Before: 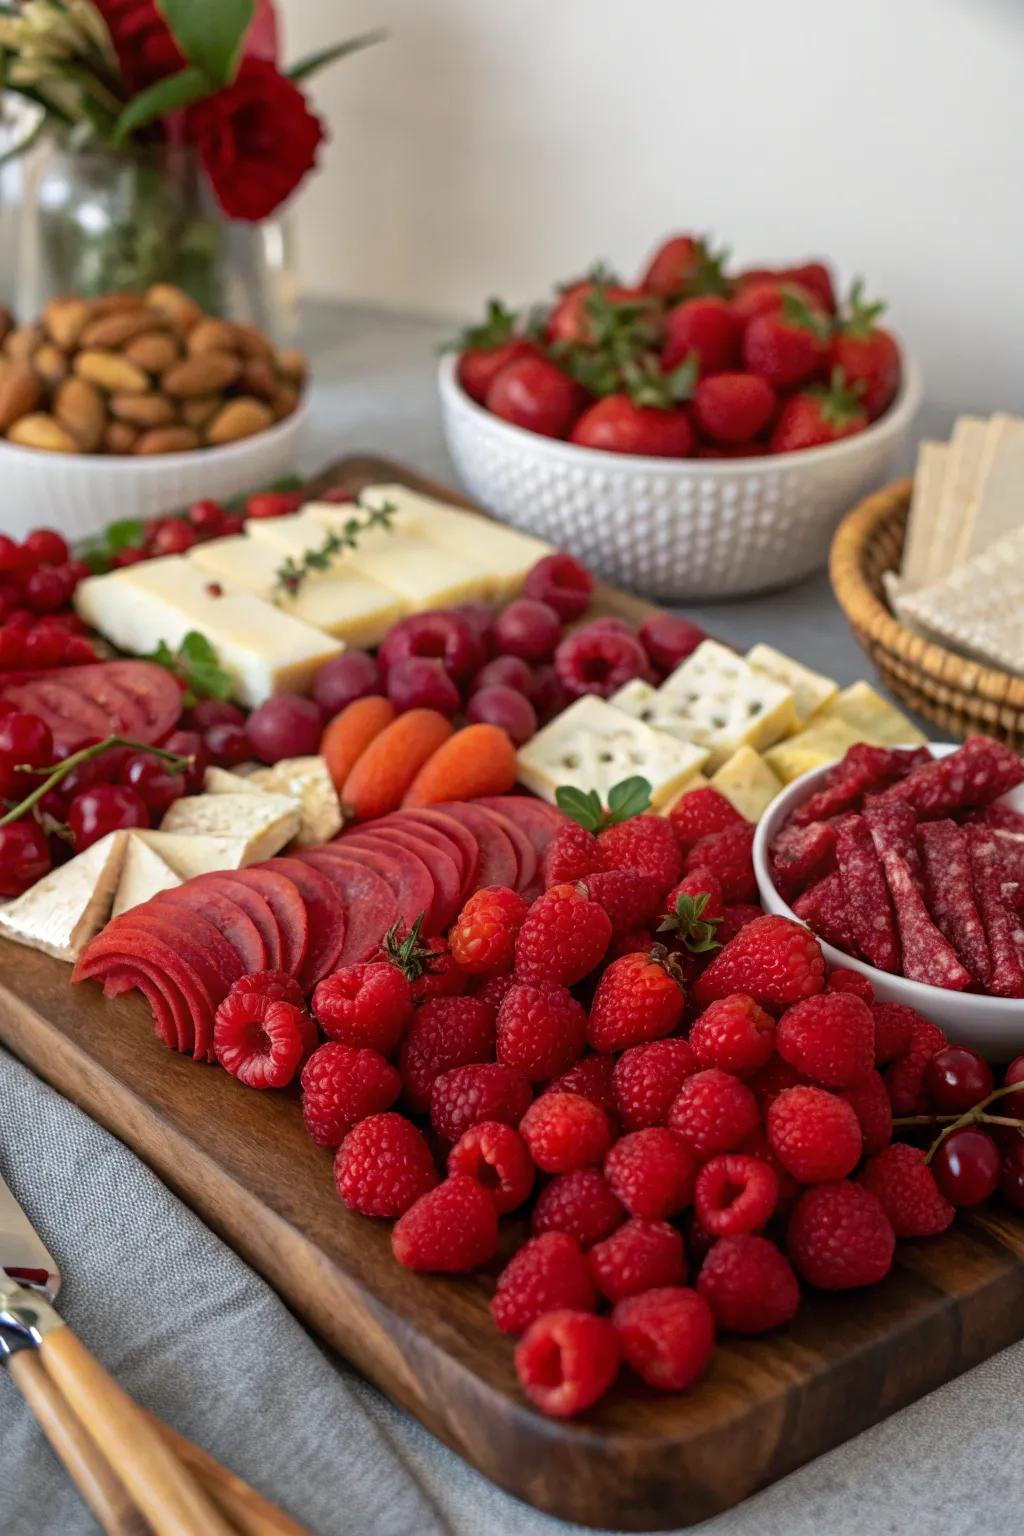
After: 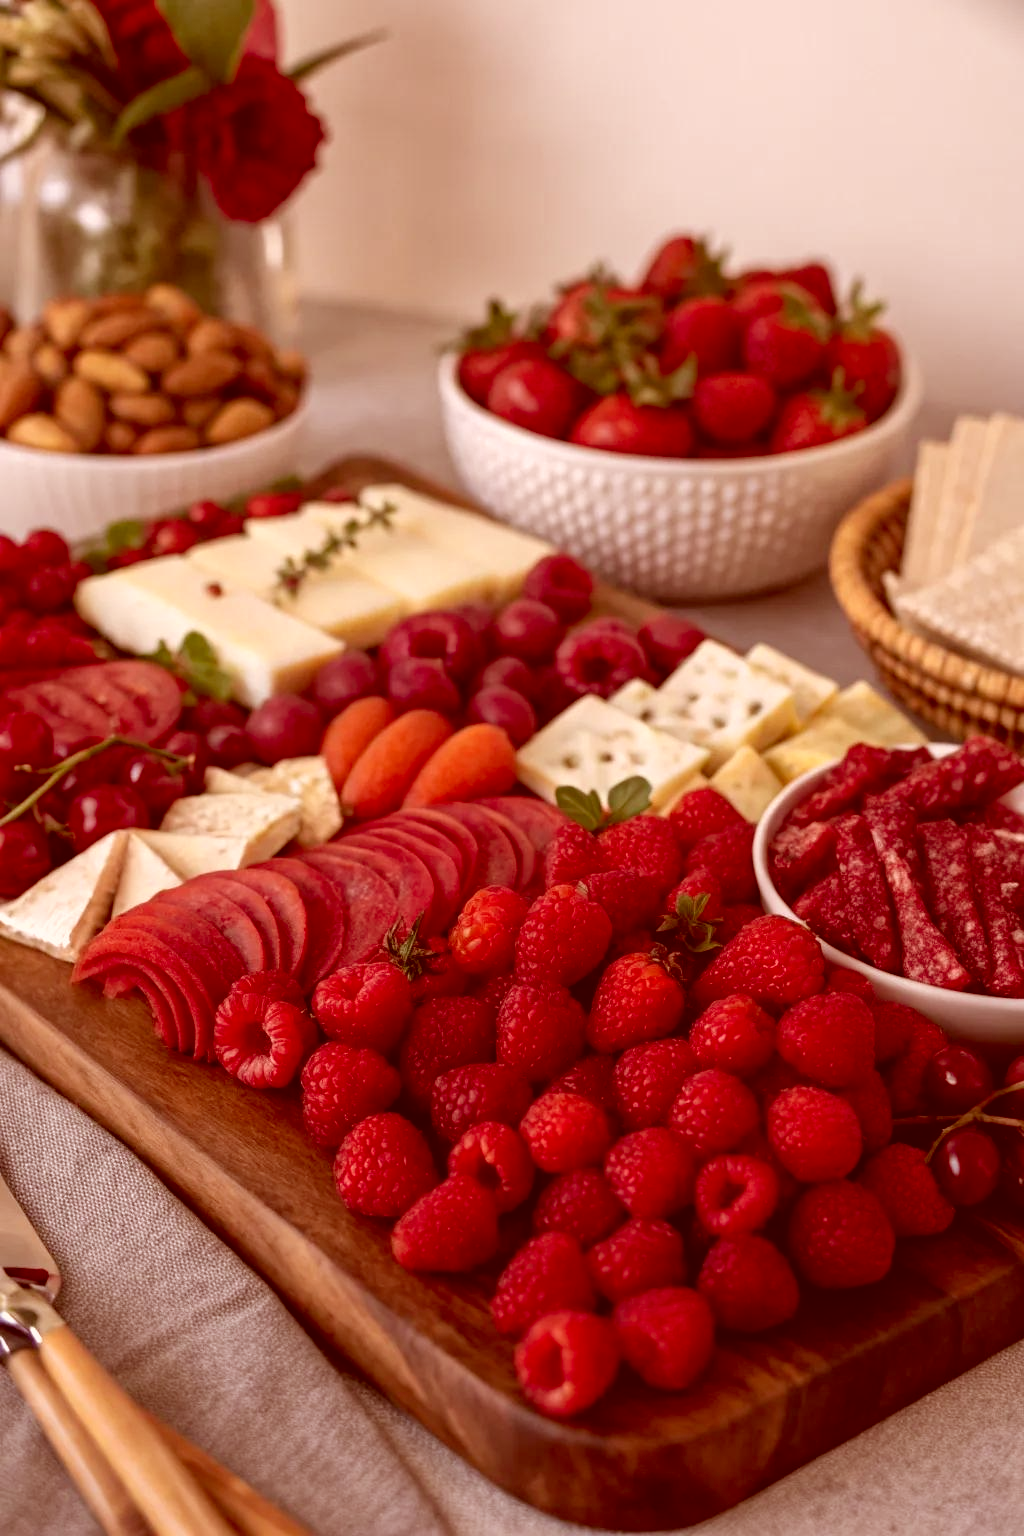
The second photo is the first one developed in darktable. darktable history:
color correction: highlights a* 9.29, highlights b* 8.46, shadows a* 39.4, shadows b* 39.31, saturation 0.791
